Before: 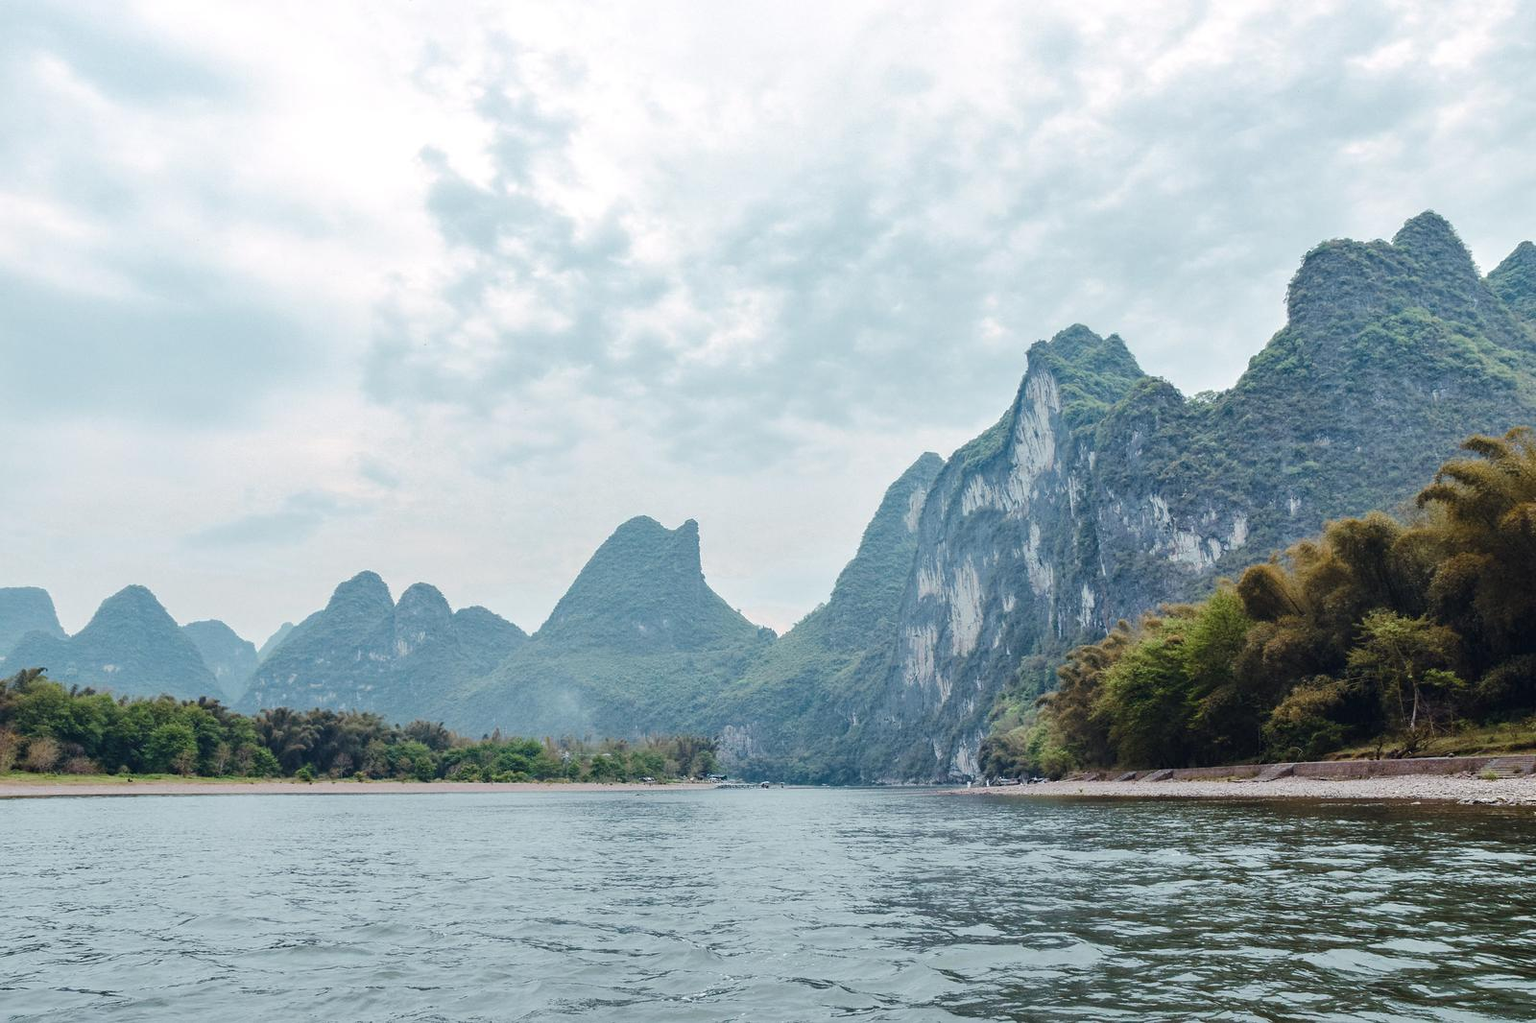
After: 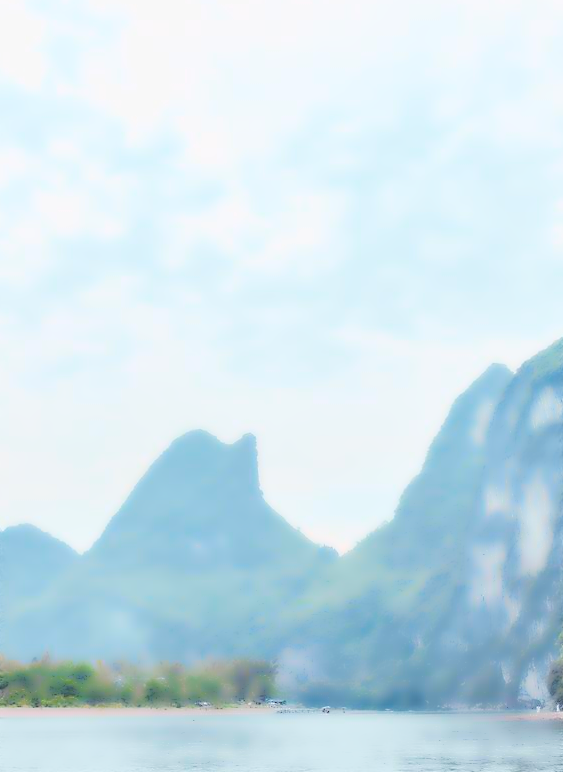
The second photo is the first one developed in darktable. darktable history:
base curve: curves: ch0 [(0, 0) (0.025, 0.046) (0.112, 0.277) (0.467, 0.74) (0.814, 0.929) (1, 0.942)]
lowpass: radius 4, soften with bilateral filter, unbound 0
crop and rotate: left 29.476%, top 10.214%, right 35.32%, bottom 17.333%
